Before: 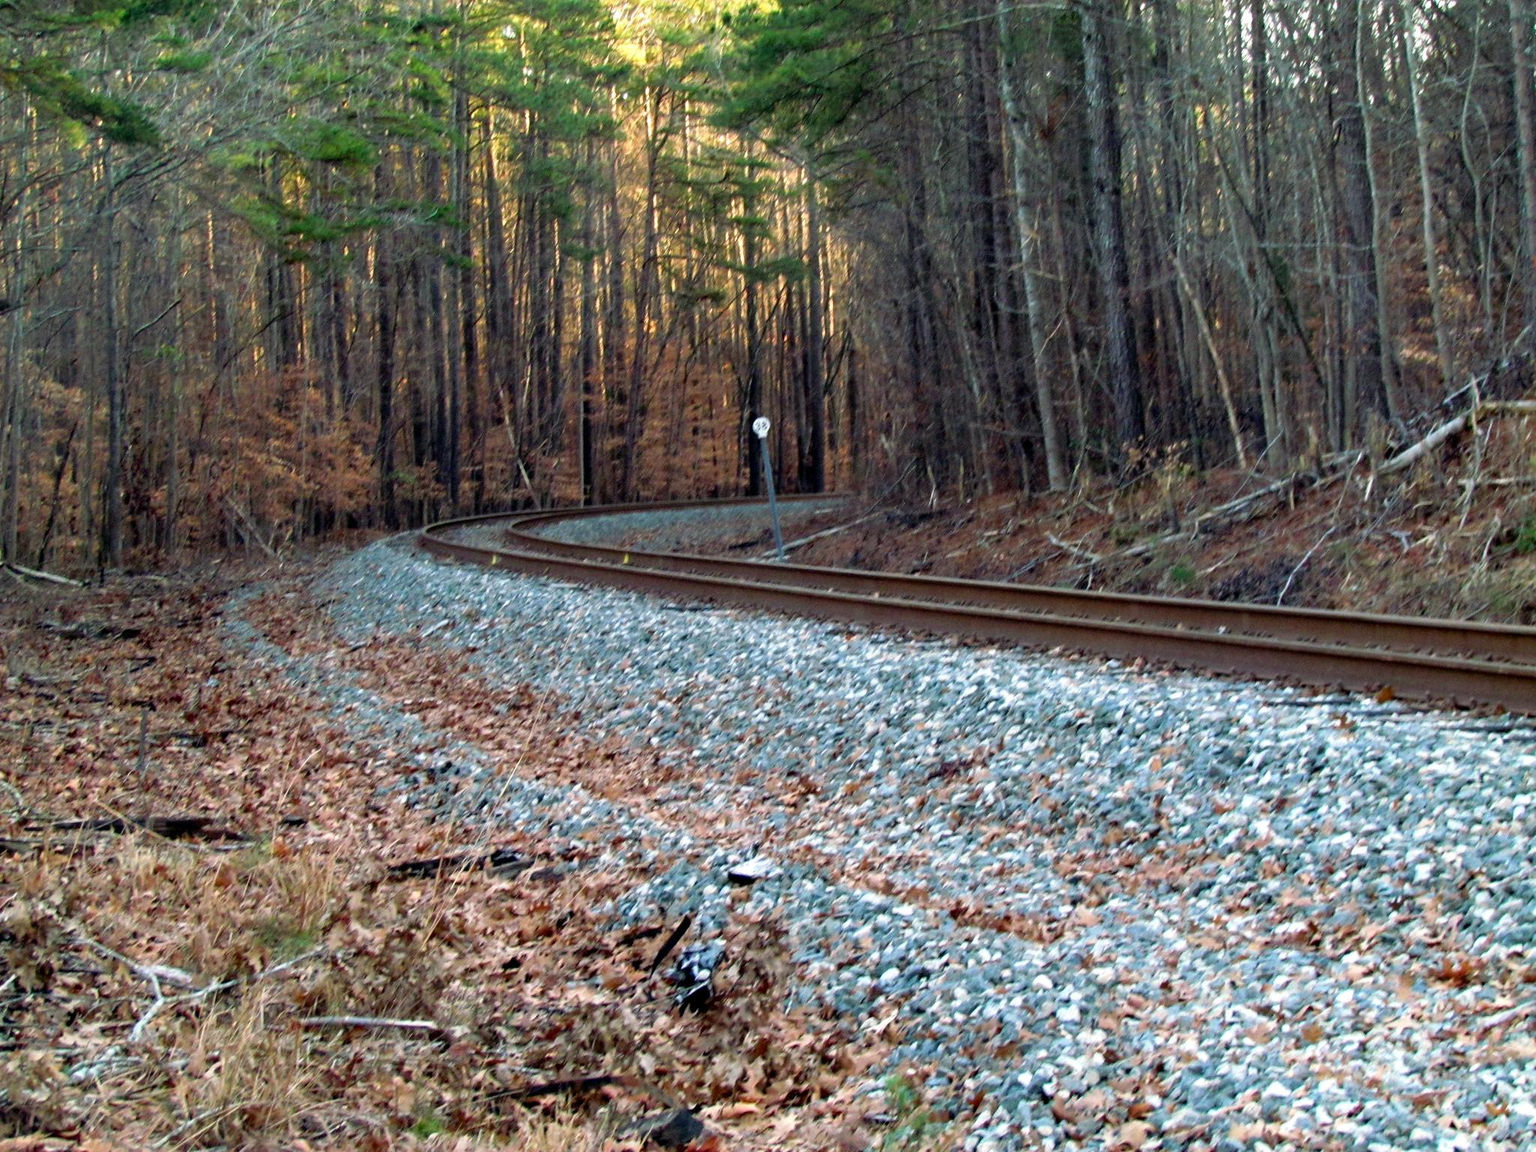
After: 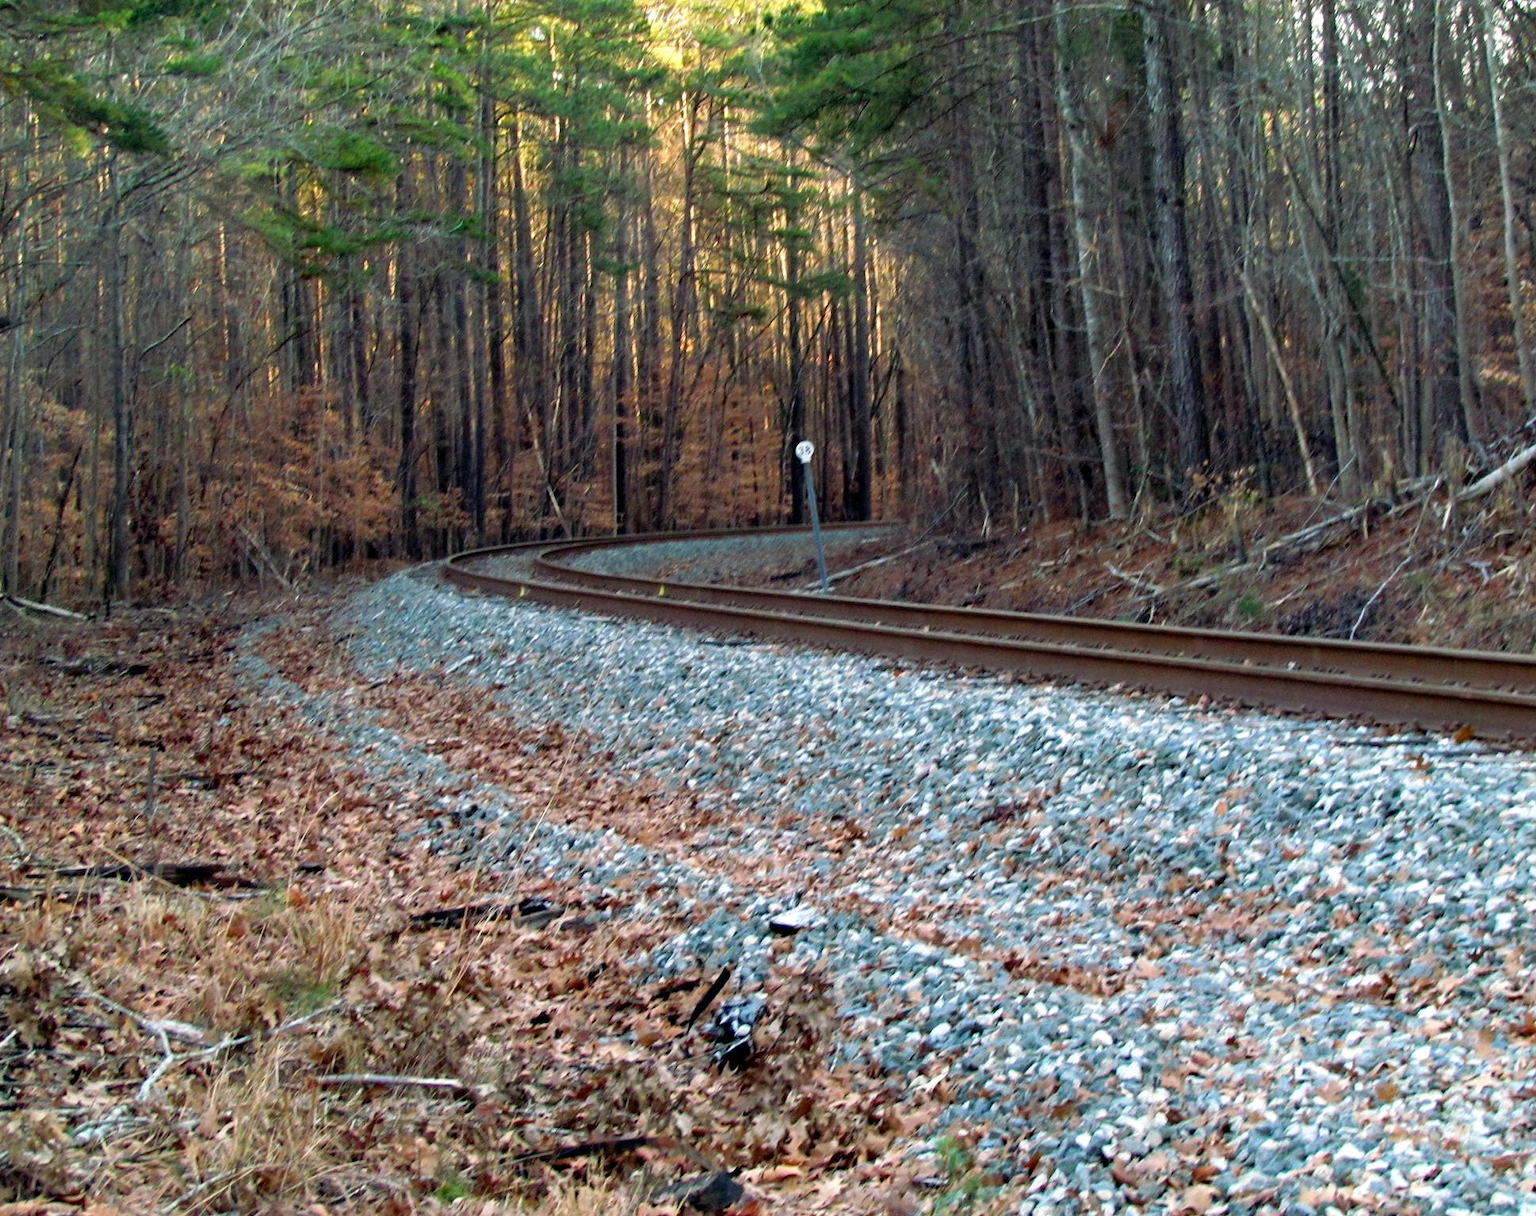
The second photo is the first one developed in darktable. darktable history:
crop and rotate: left 0%, right 5.34%
tone equalizer: edges refinement/feathering 500, mask exposure compensation -1.57 EV, preserve details guided filter
